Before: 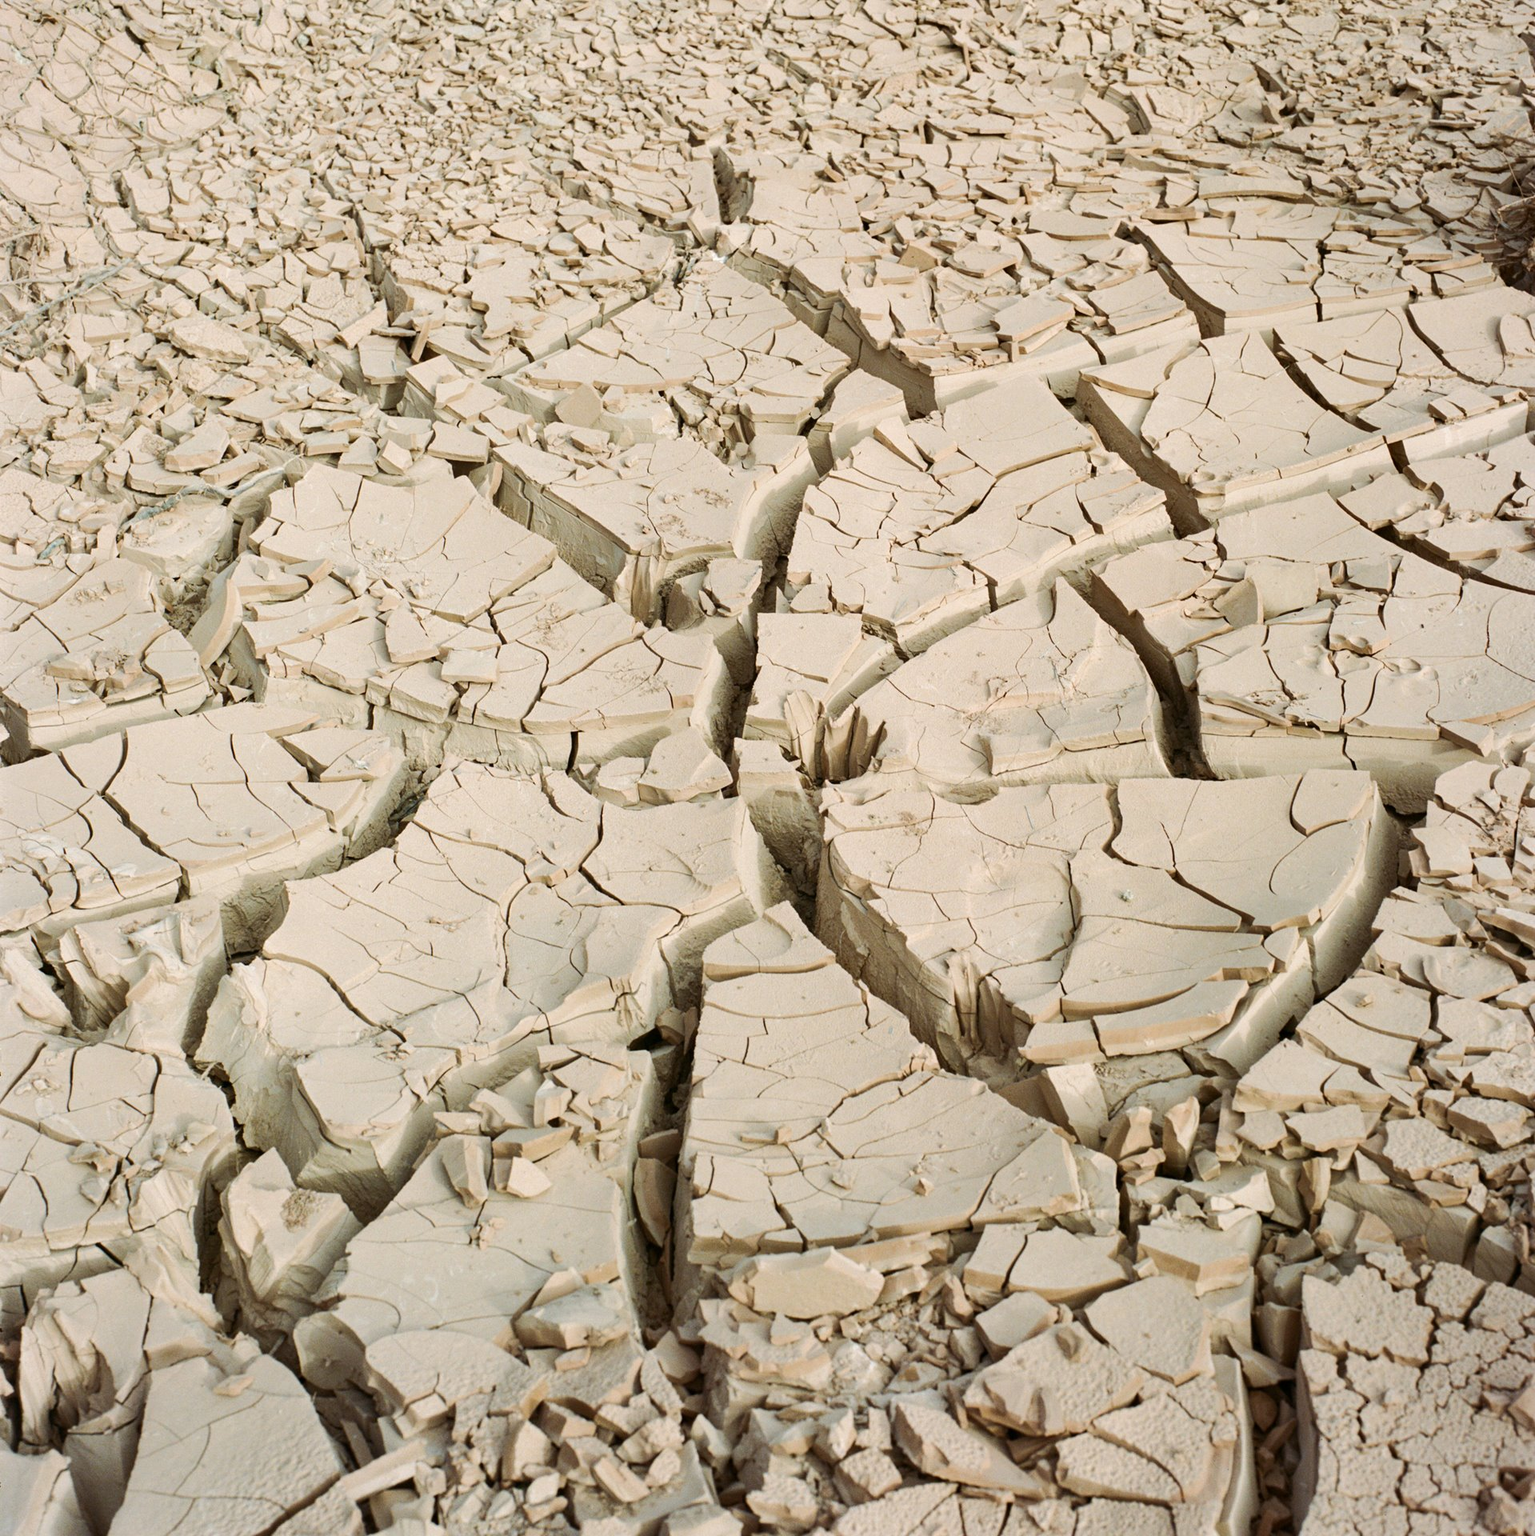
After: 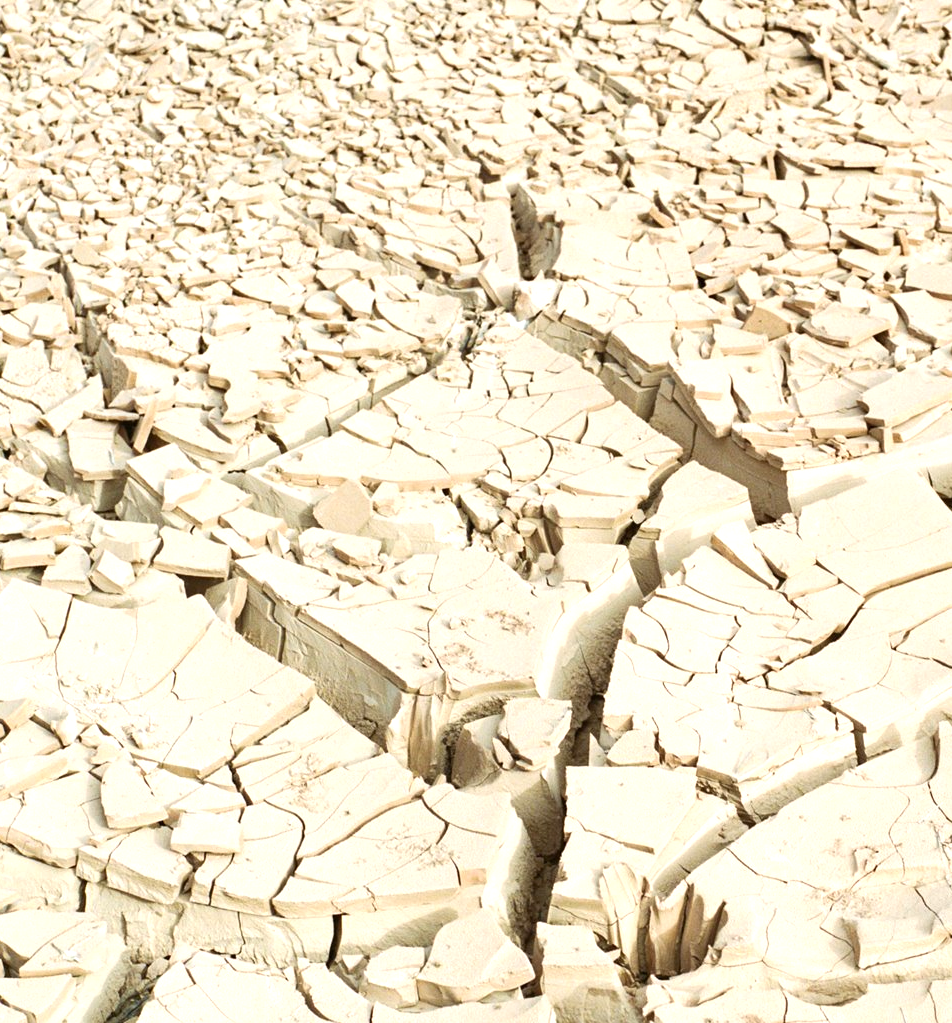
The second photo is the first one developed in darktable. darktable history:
exposure: black level correction 0, exposure 0.693 EV, compensate highlight preservation false
crop: left 19.884%, right 30.464%, bottom 46.669%
